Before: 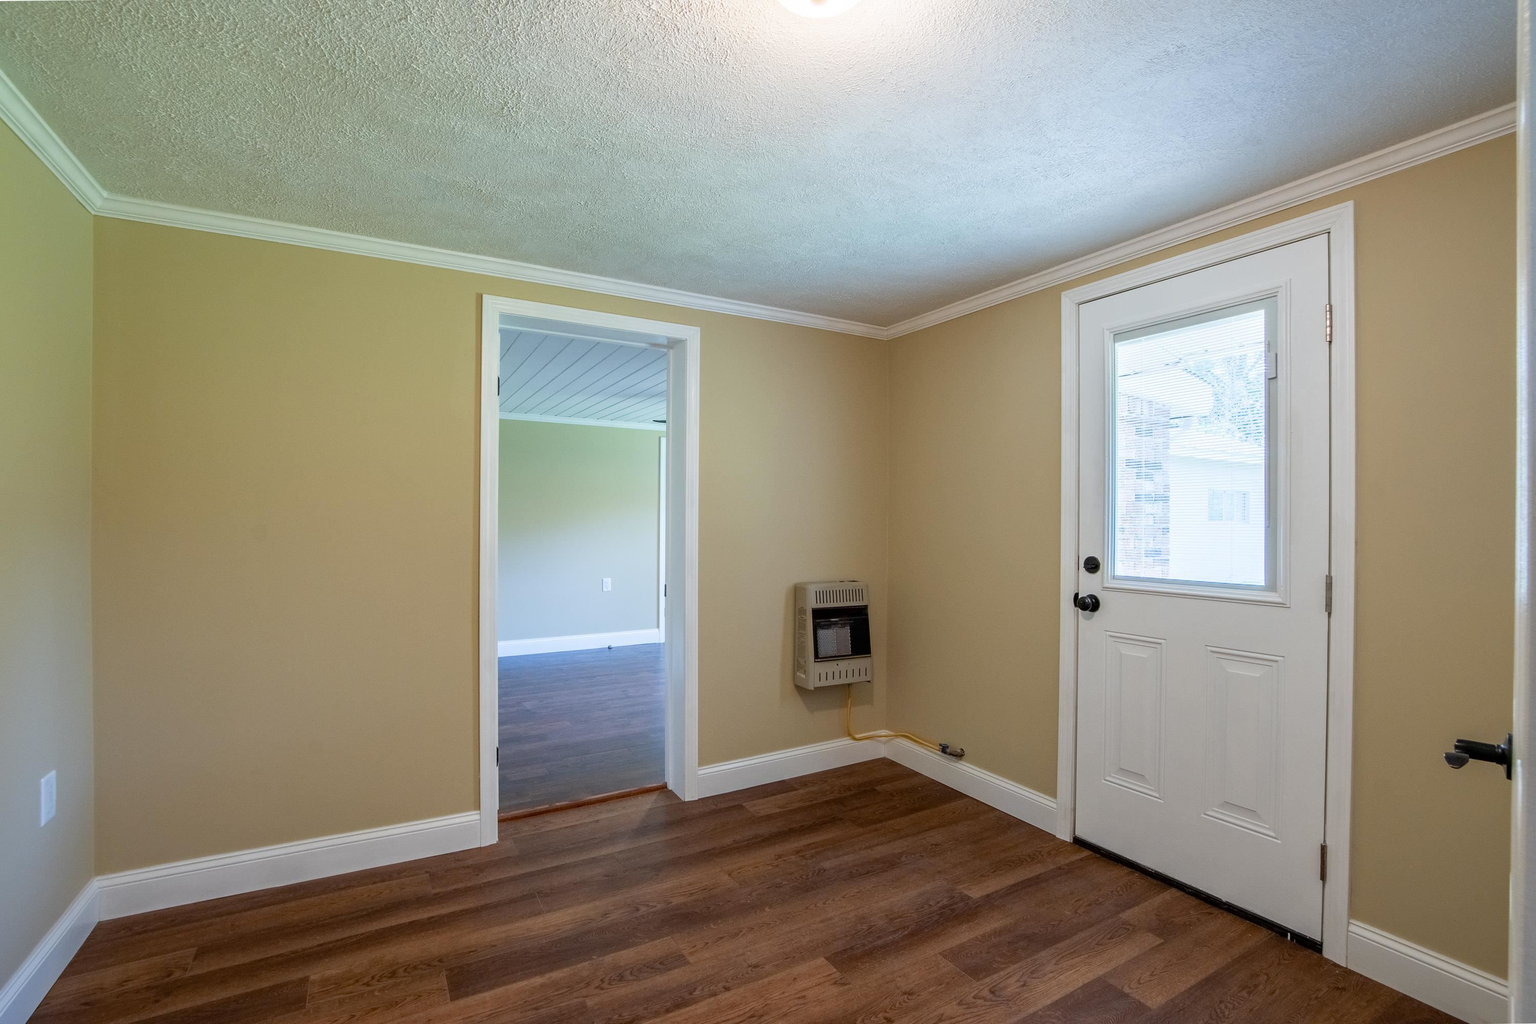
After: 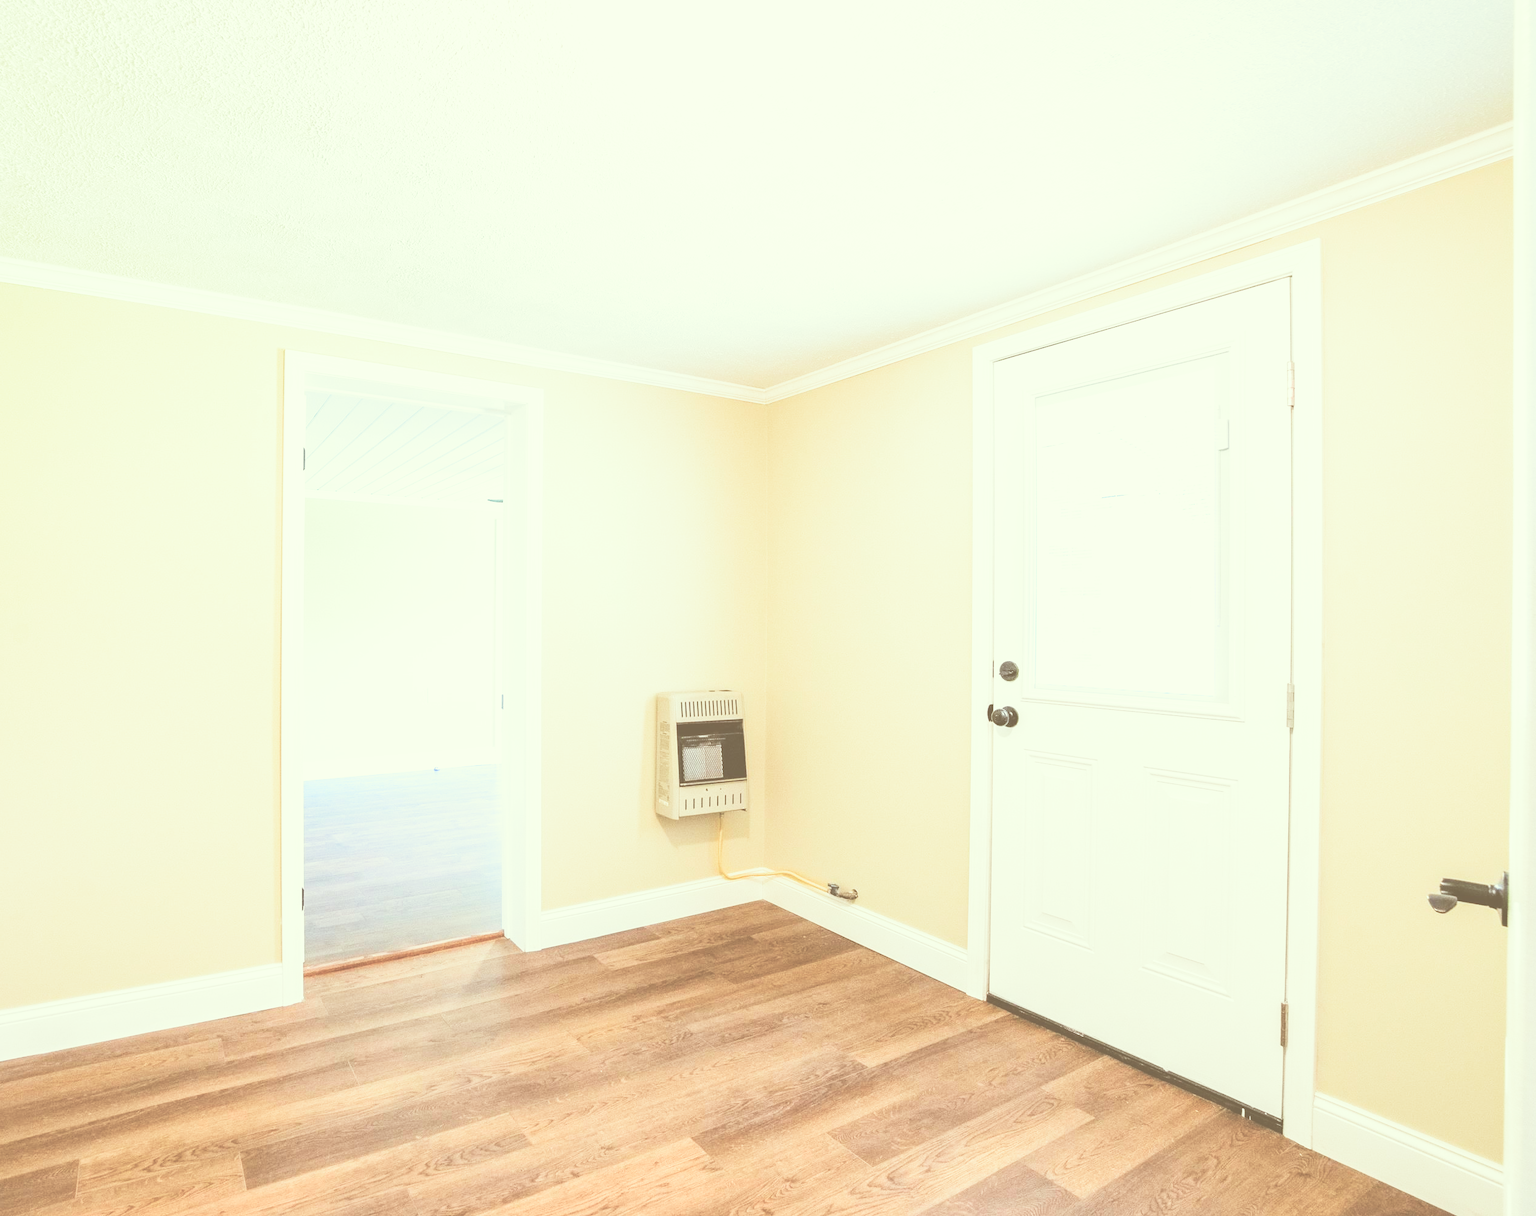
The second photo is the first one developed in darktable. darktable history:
color calibration: output R [1.003, 0.027, -0.041, 0], output G [-0.018, 1.043, -0.038, 0], output B [0.071, -0.086, 1.017, 0], gray › normalize channels true, illuminant same as pipeline (D50), adaptation none (bypass), x 0.332, y 0.334, temperature 5010.4 K, gamut compression 0.012
color balance rgb: perceptual saturation grading › global saturation -0.094%, perceptual brilliance grading › global brilliance 3.265%, global vibrance 20%
contrast brightness saturation: contrast 0.402, brightness 0.046, saturation 0.258
exposure: black level correction -0.04, exposure 0.06 EV, compensate exposure bias true, compensate highlight preservation false
crop: left 15.814%
filmic rgb: black relative exposure -8.03 EV, white relative exposure 3.9 EV, threshold 5.94 EV, hardness 4.25, add noise in highlights 0.001, preserve chrominance no, color science v3 (2019), use custom middle-gray values true, iterations of high-quality reconstruction 0, contrast in highlights soft, enable highlight reconstruction true
color correction: highlights a* -6.02, highlights b* 9.17, shadows a* 10.61, shadows b* 23.72
